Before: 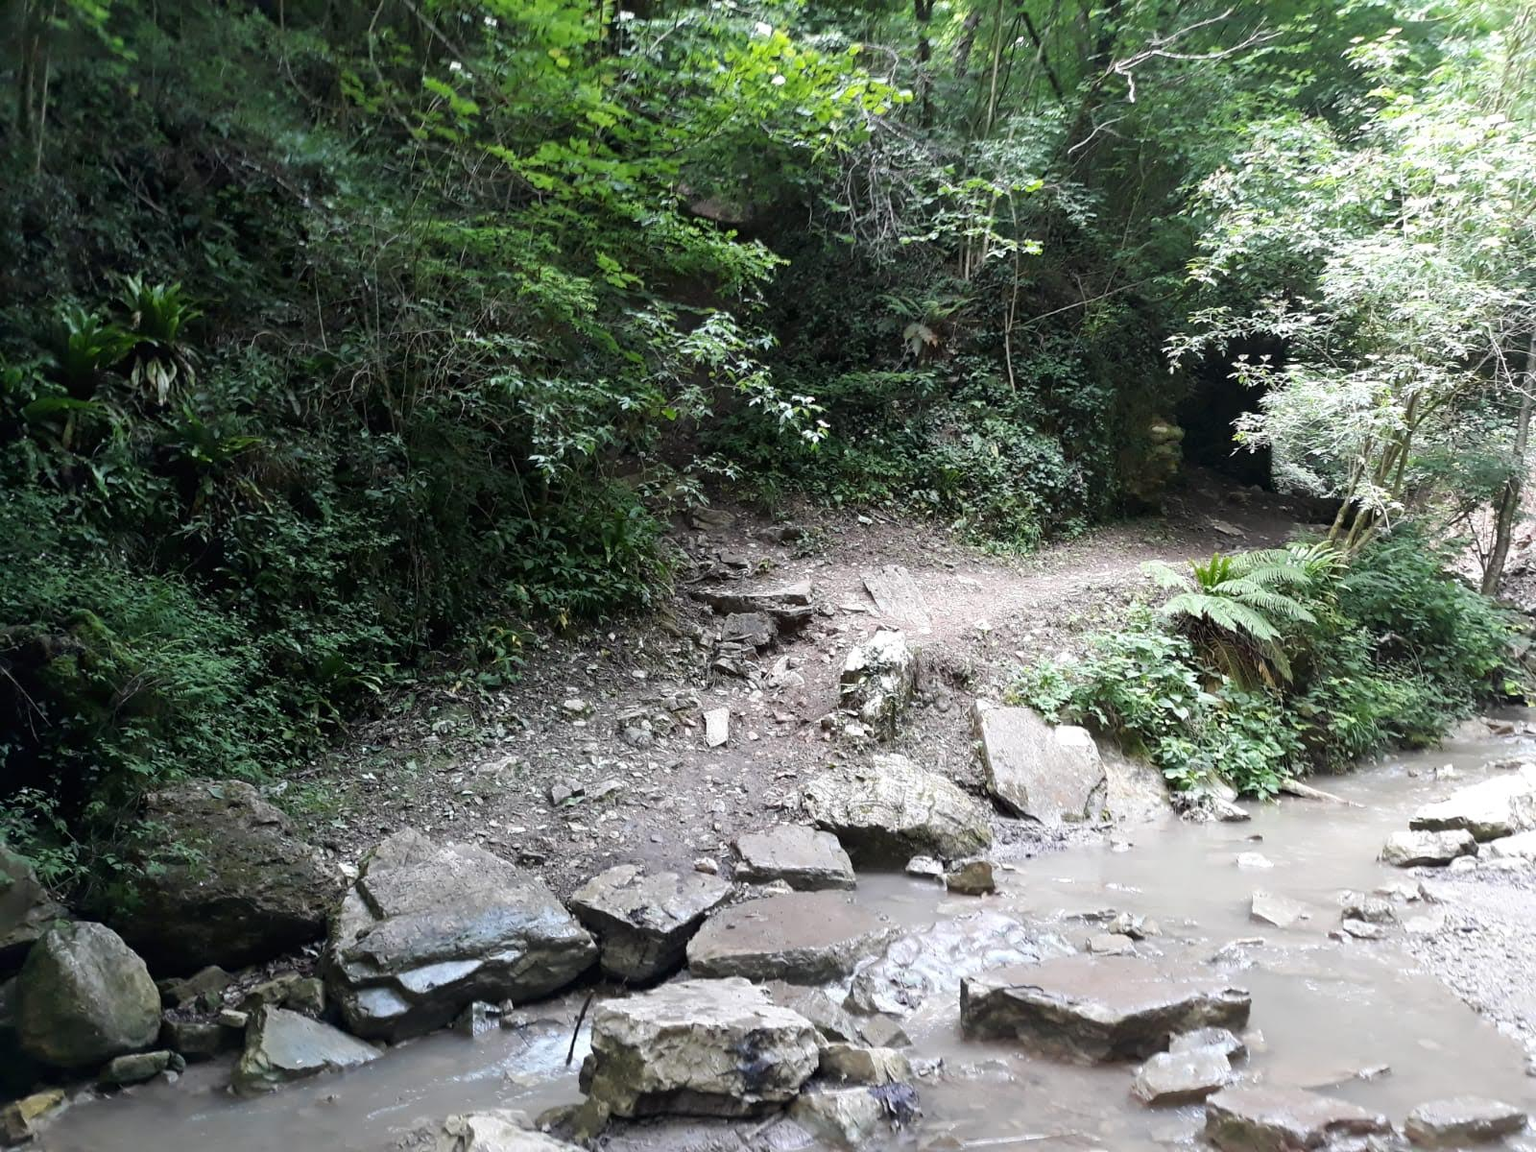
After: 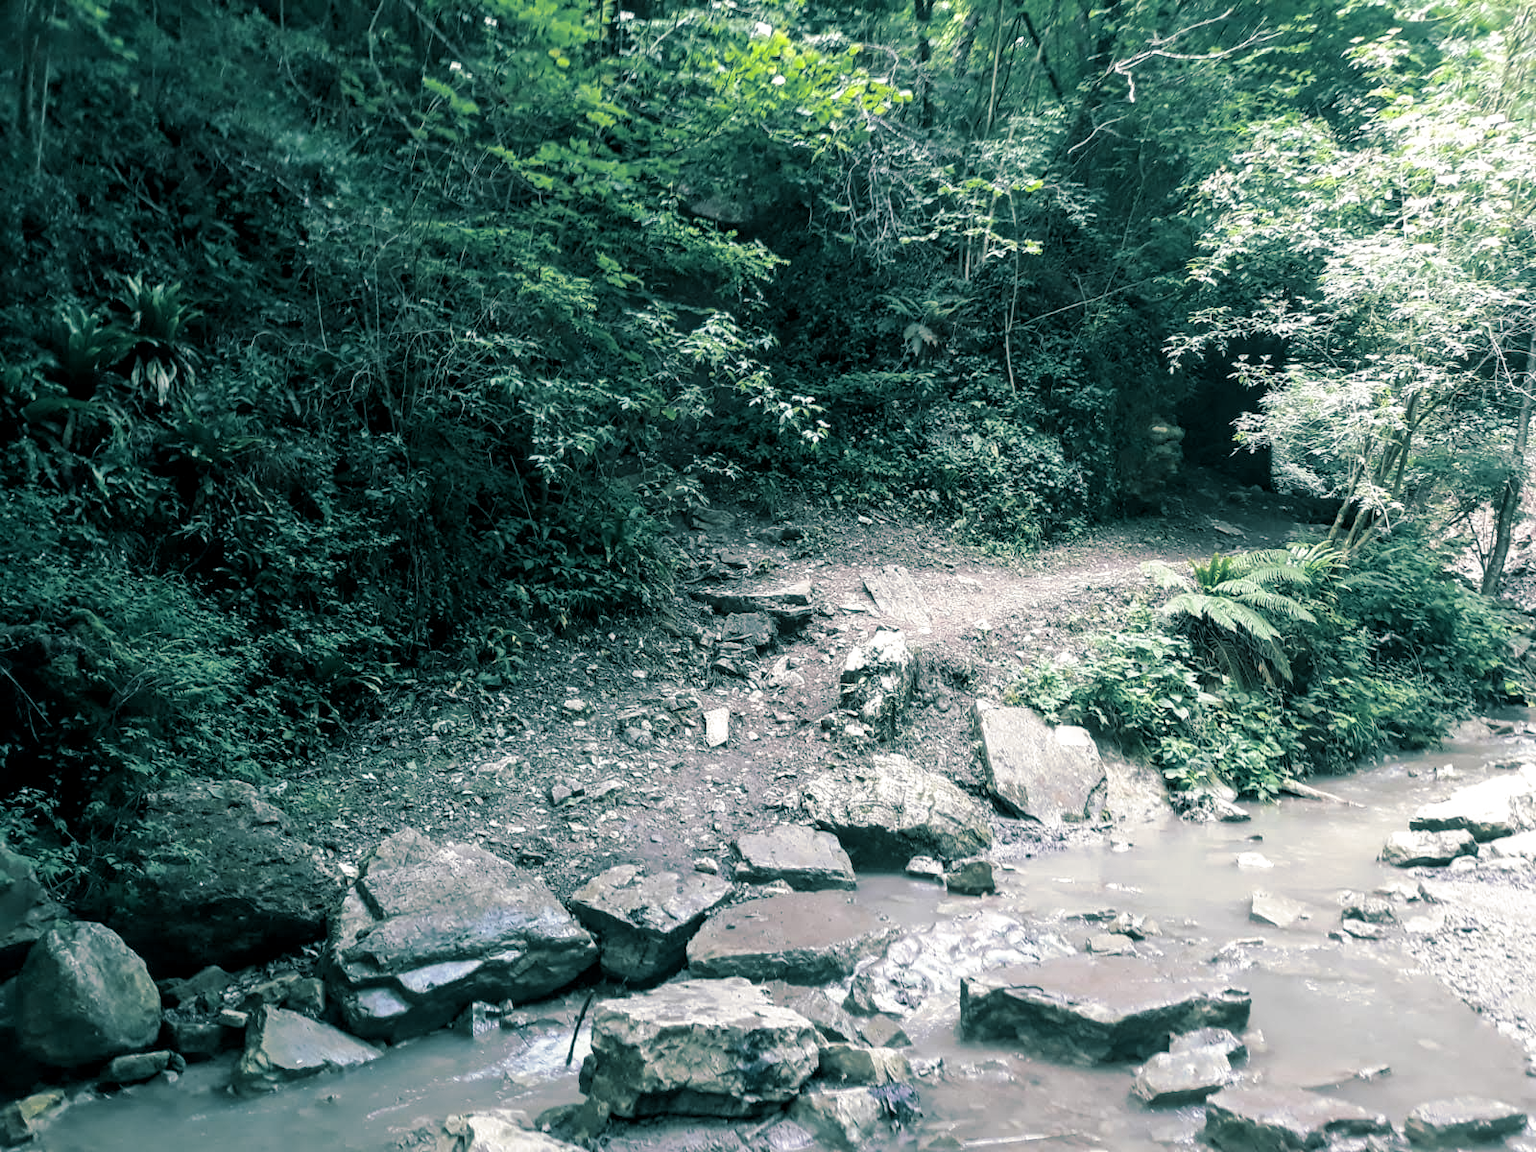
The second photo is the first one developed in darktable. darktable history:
local contrast: on, module defaults
split-toning: shadows › hue 186.43°, highlights › hue 49.29°, compress 30.29%
